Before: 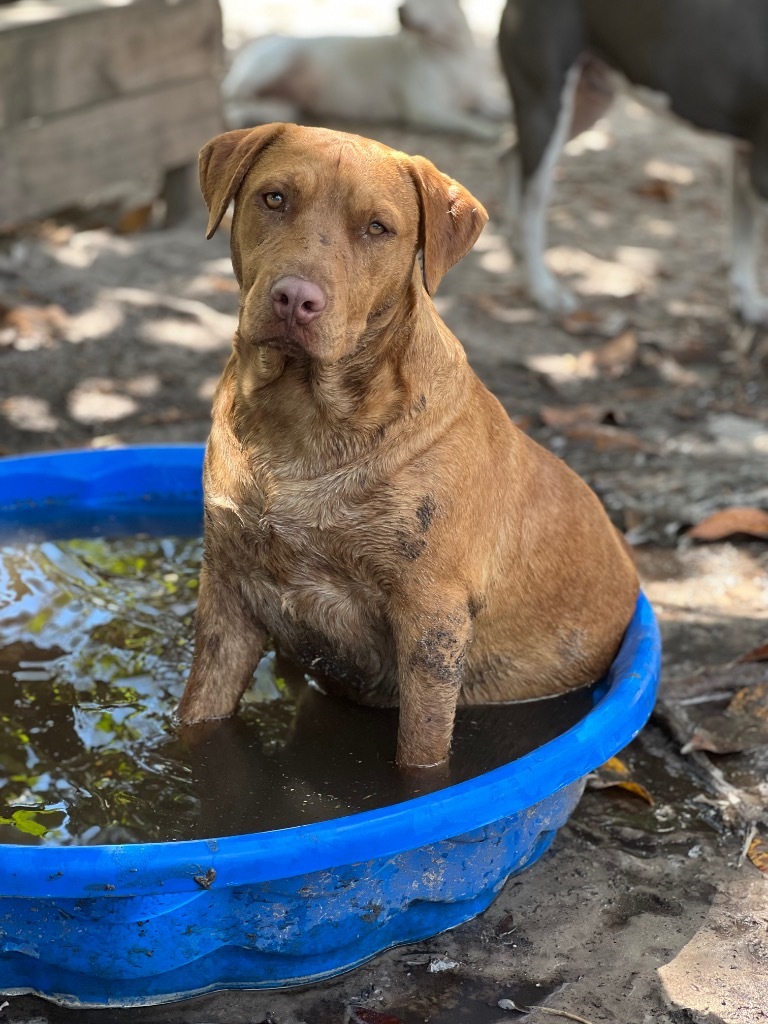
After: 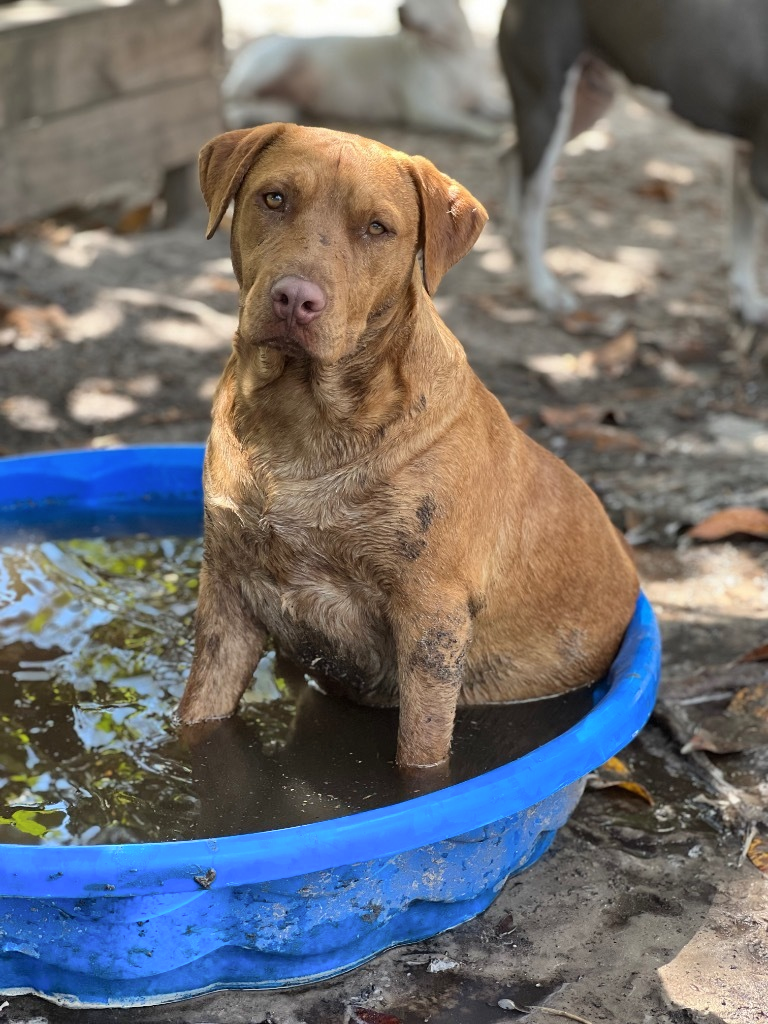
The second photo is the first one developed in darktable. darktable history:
shadows and highlights: shadows 74.91, highlights -24.61, soften with gaussian
